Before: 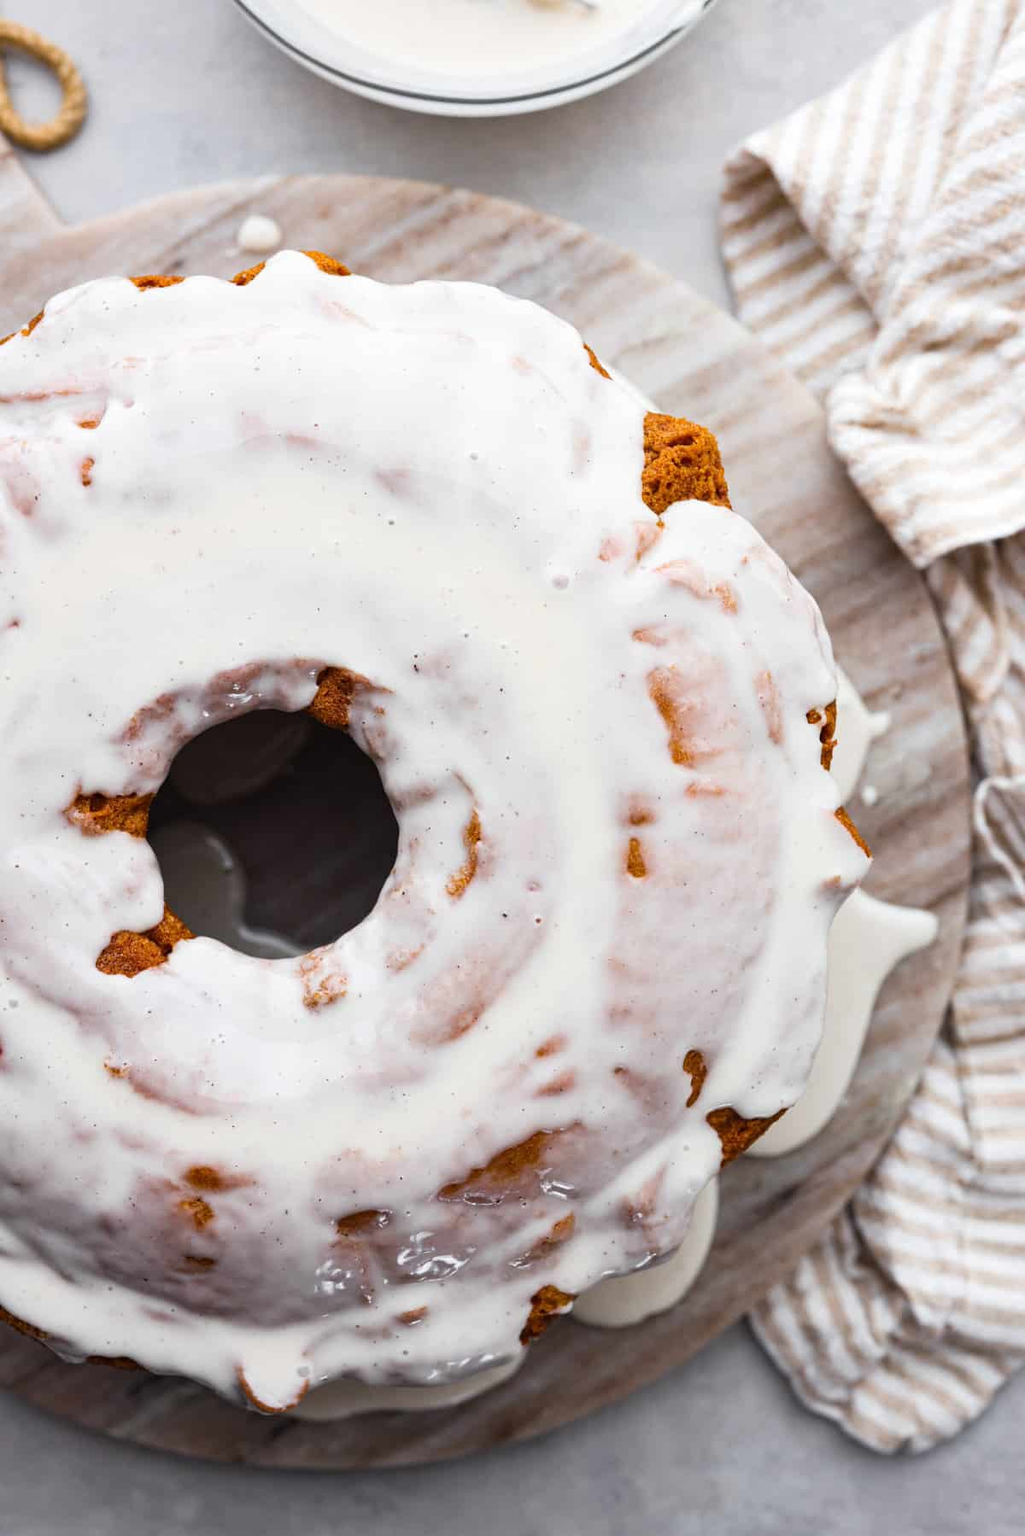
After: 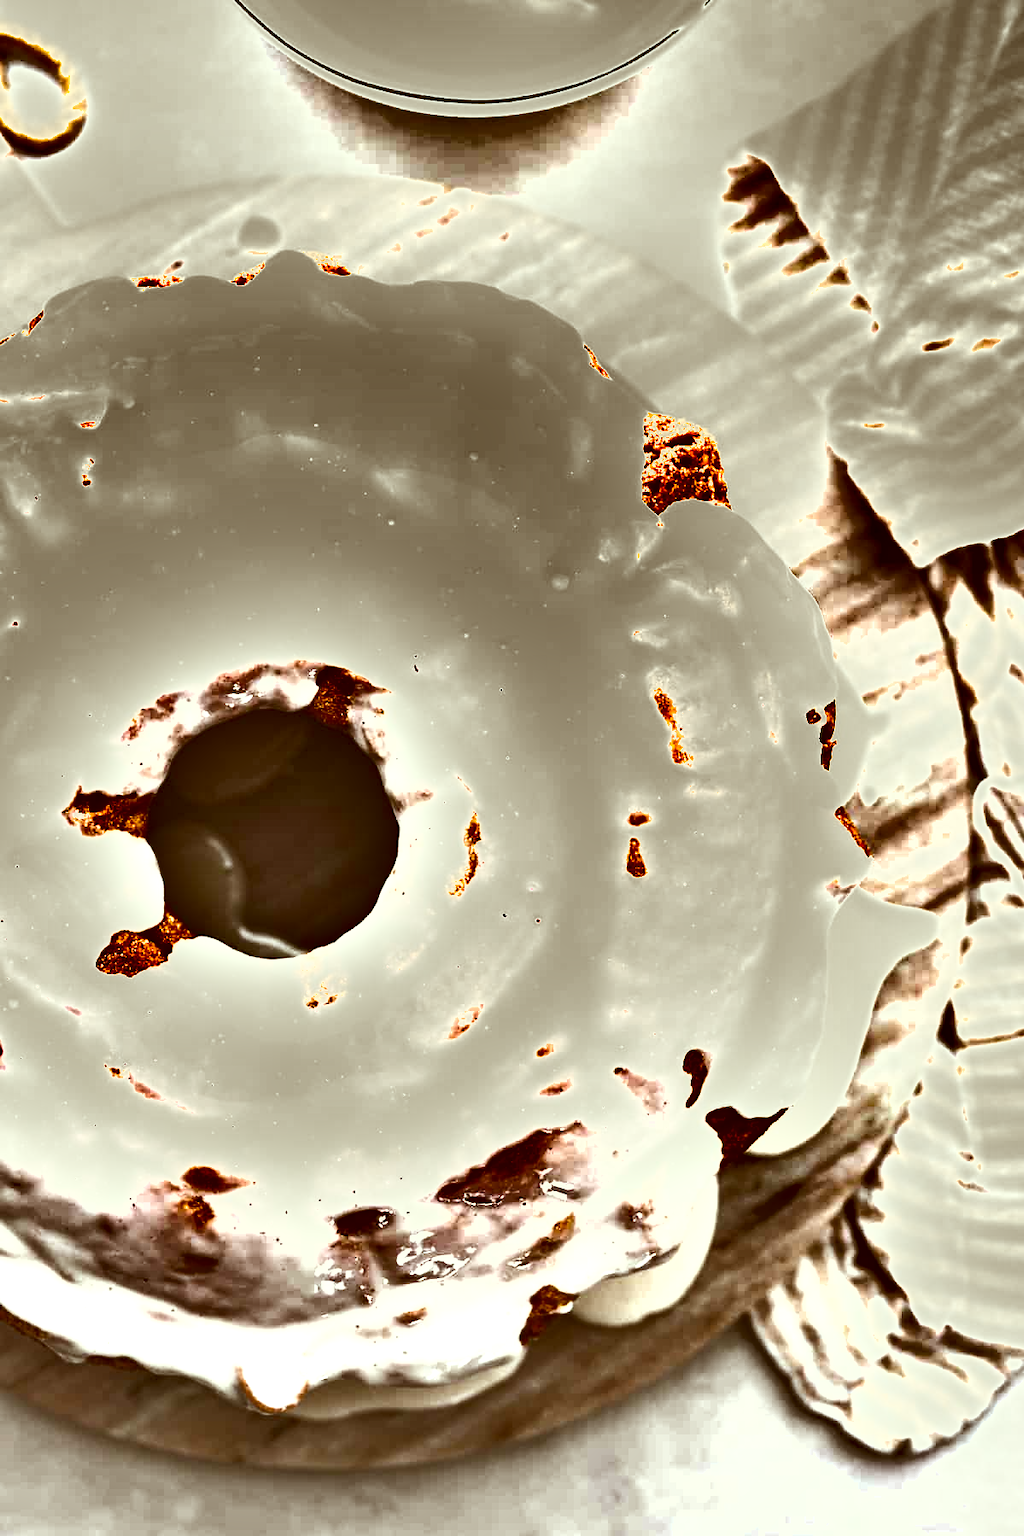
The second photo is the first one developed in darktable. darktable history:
rgb curve: curves: ch0 [(0, 0) (0.093, 0.159) (0.241, 0.265) (0.414, 0.42) (1, 1)], compensate middle gray true, preserve colors basic power
shadows and highlights: shadows 75, highlights -60.85, soften with gaussian
contrast brightness saturation: contrast 0.1, saturation -0.36
exposure: black level correction 0, exposure 1.45 EV, compensate exposure bias true, compensate highlight preservation false
rgb levels: levels [[0.01, 0.419, 0.839], [0, 0.5, 1], [0, 0.5, 1]]
color correction: highlights a* -5.3, highlights b* 9.8, shadows a* 9.8, shadows b* 24.26
